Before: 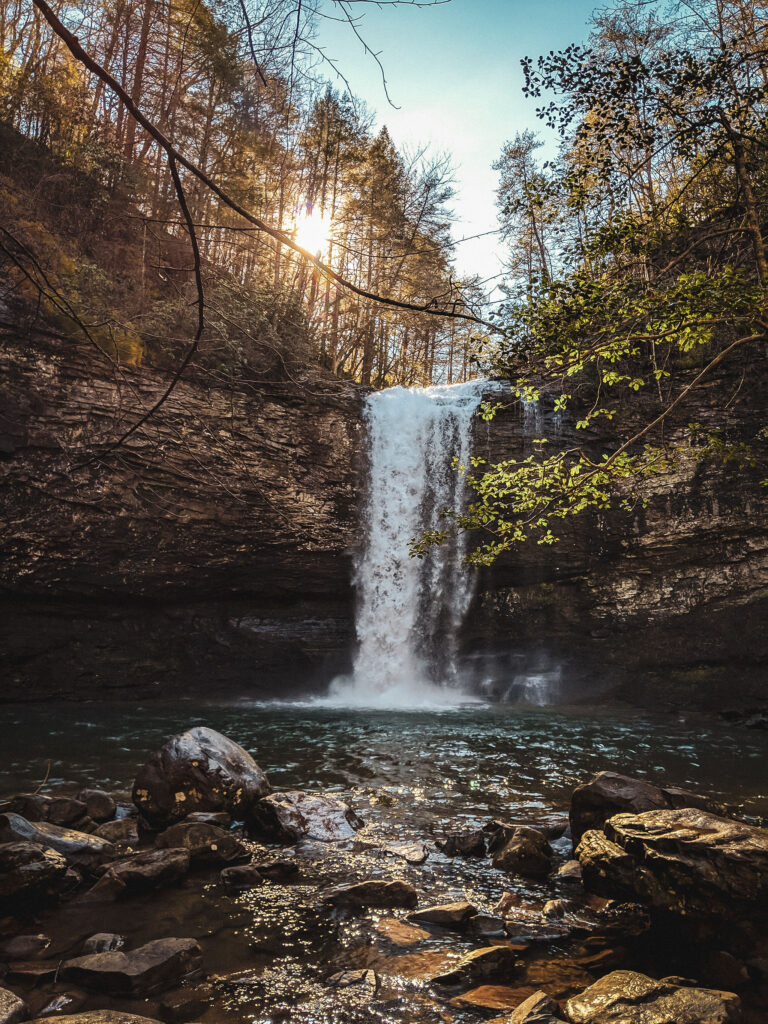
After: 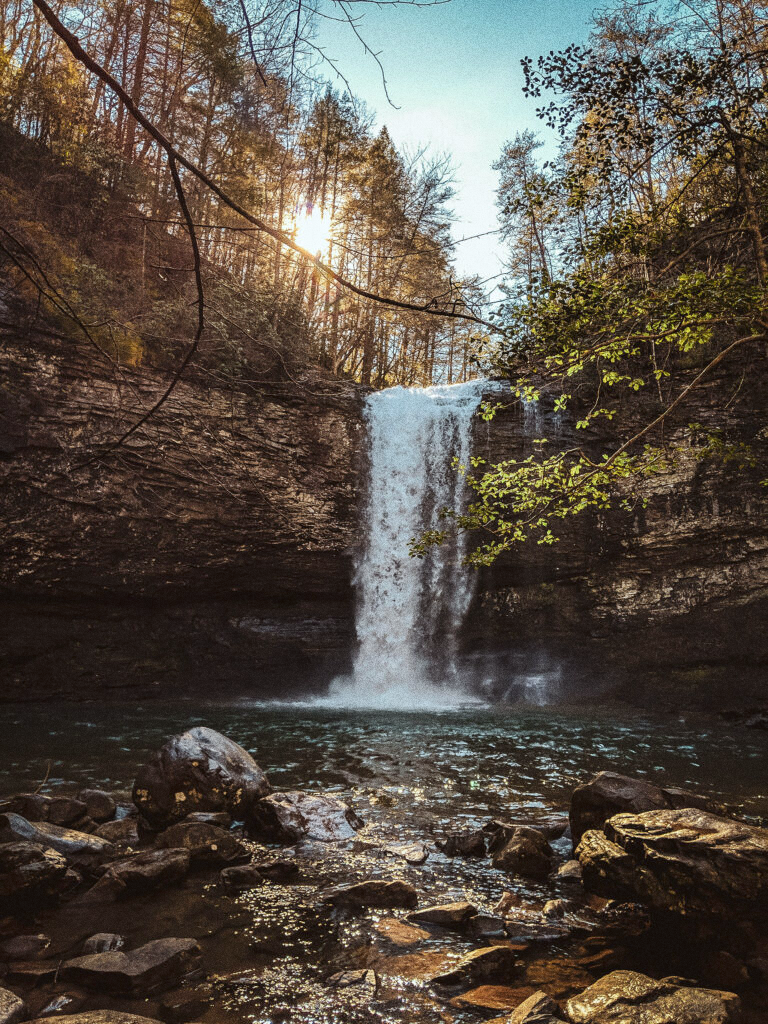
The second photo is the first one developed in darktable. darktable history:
color correction: highlights a* -2.73, highlights b* -2.09, shadows a* 2.41, shadows b* 2.73
grain: coarseness 0.09 ISO, strength 40%
